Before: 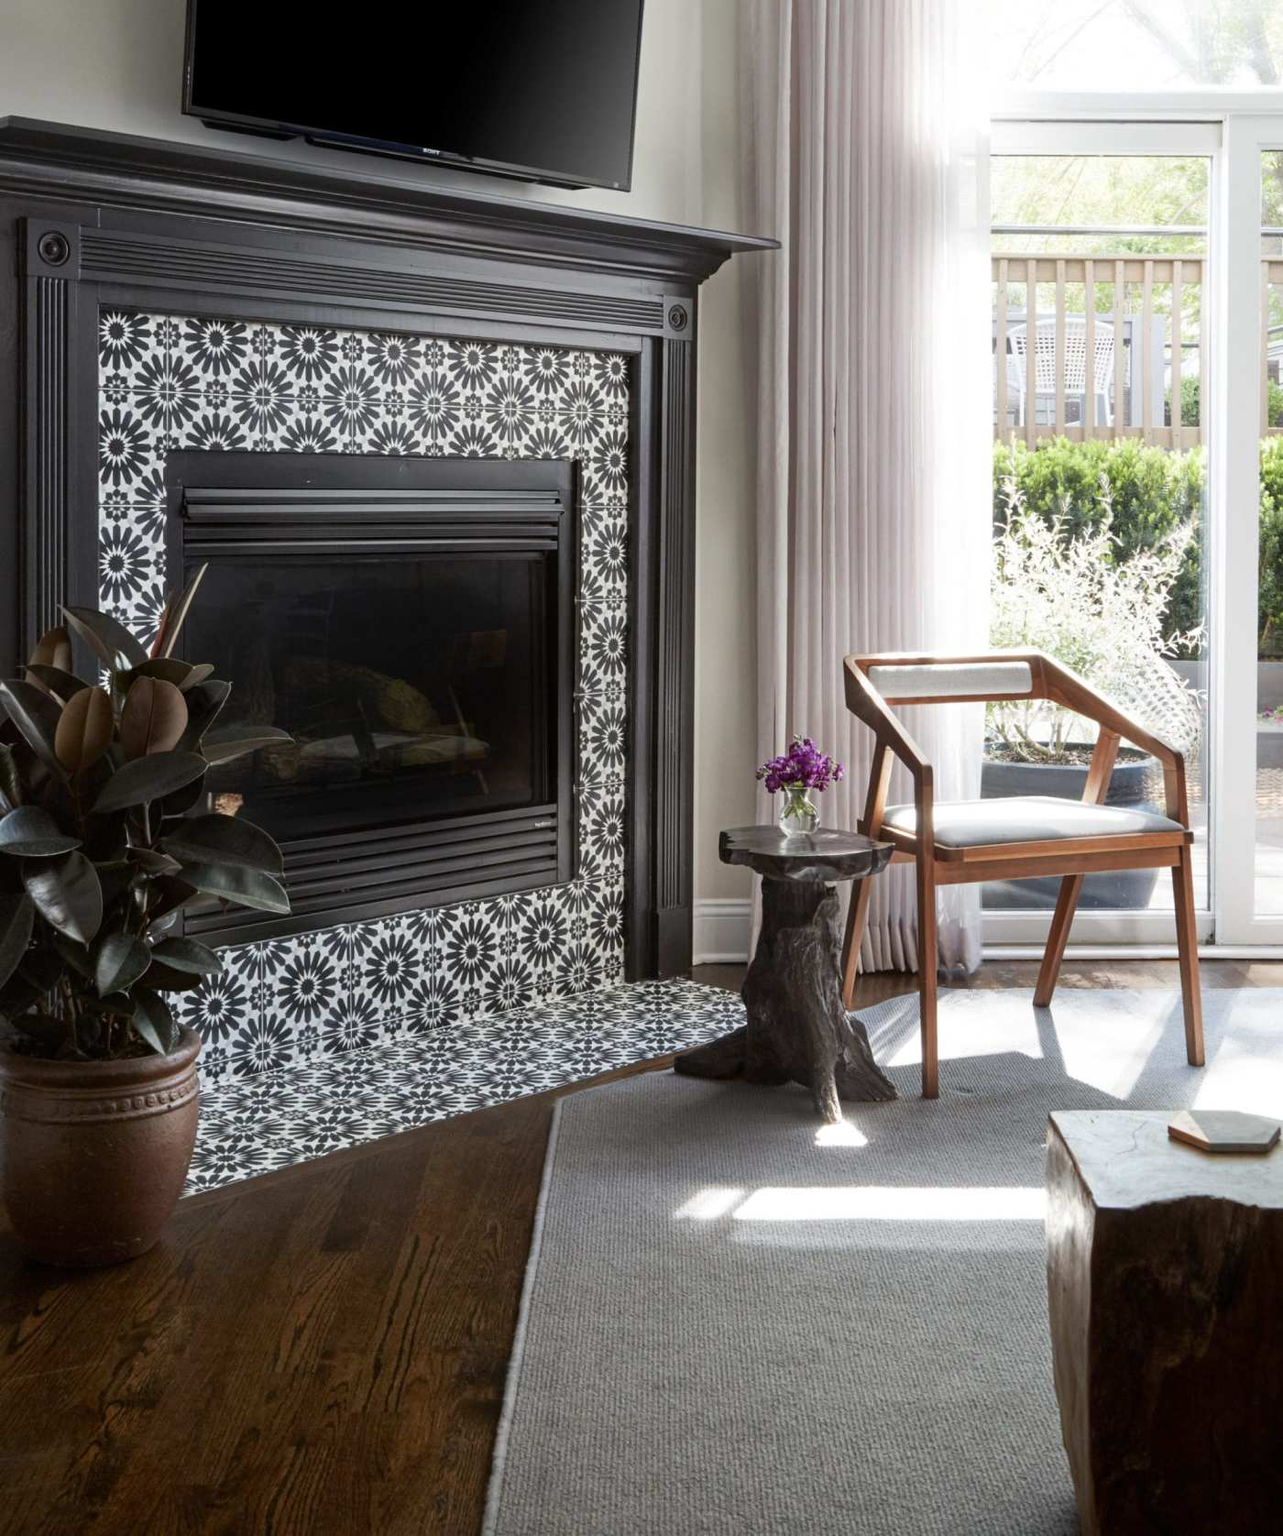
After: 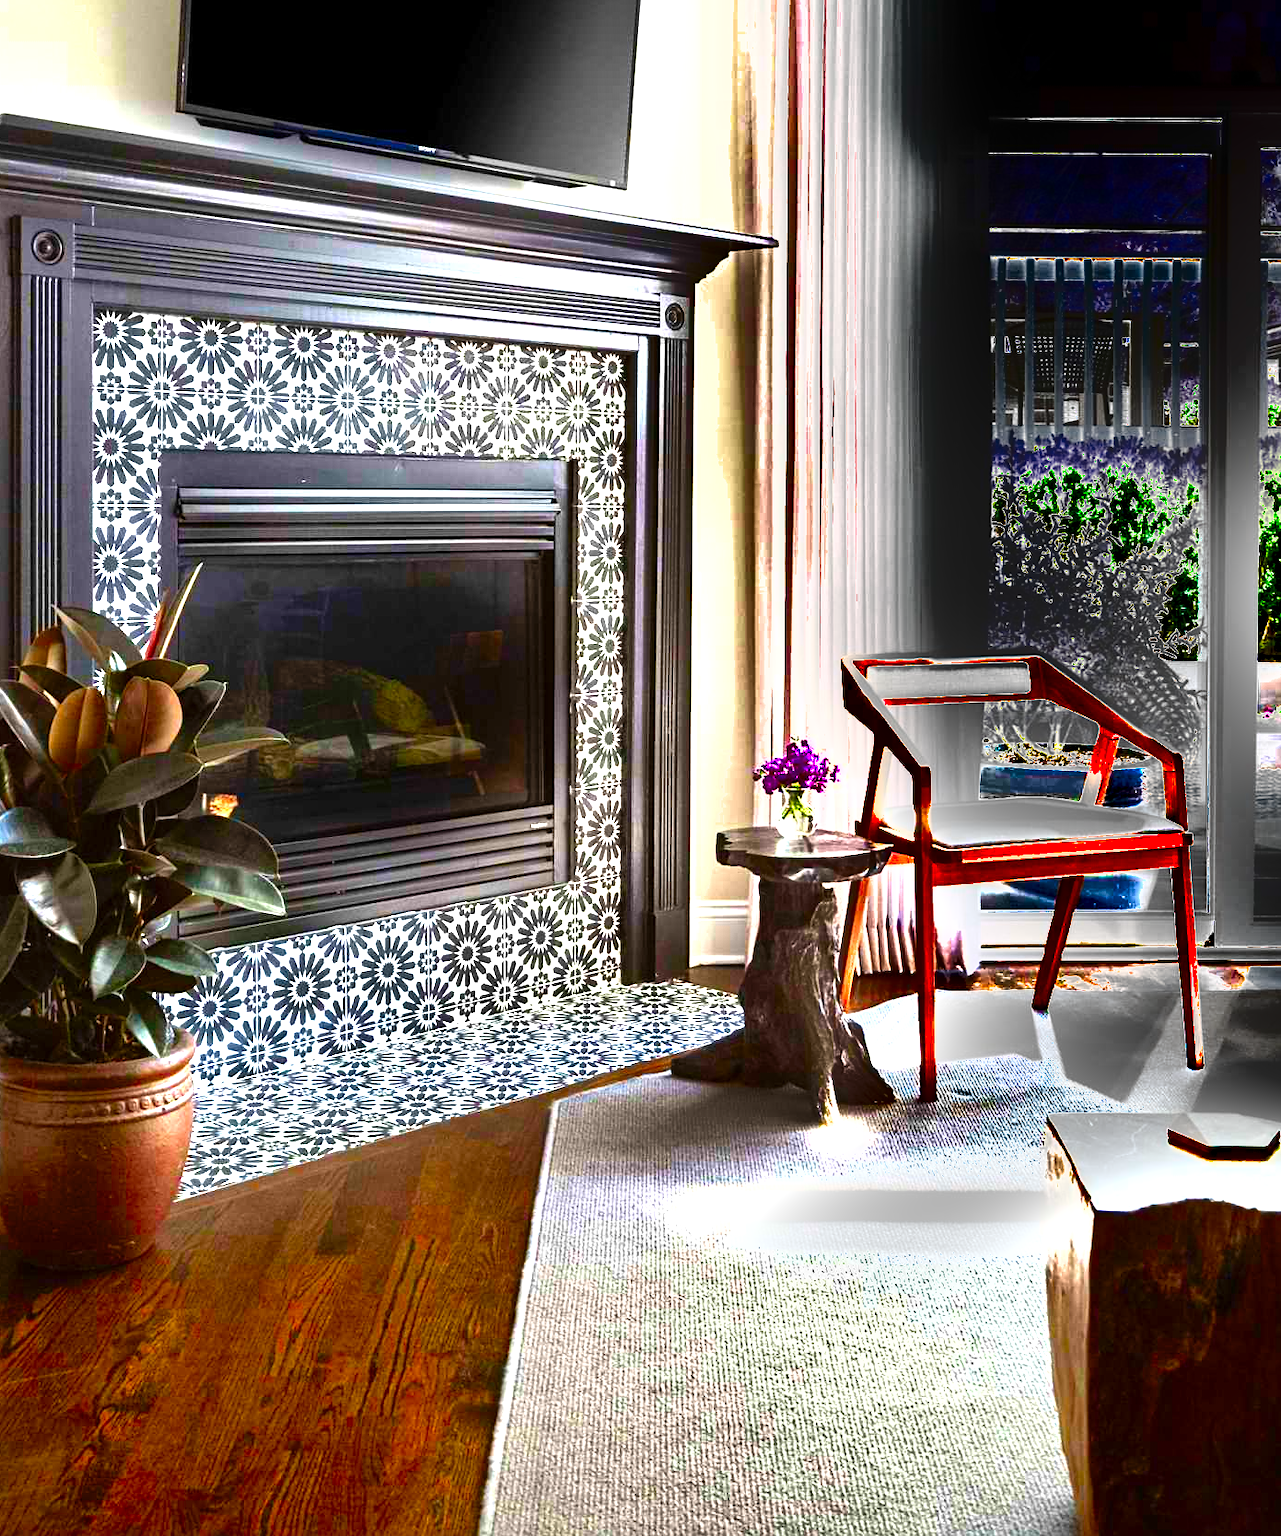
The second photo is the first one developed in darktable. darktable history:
shadows and highlights: radius 108.11, shadows 24.04, highlights -59.59, low approximation 0.01, soften with gaussian
sharpen: amount 0.204
levels: levels [0, 0.281, 0.562]
color correction: highlights b* -0.024, saturation 2.1
crop and rotate: left 0.571%, top 0.187%, bottom 0.251%
